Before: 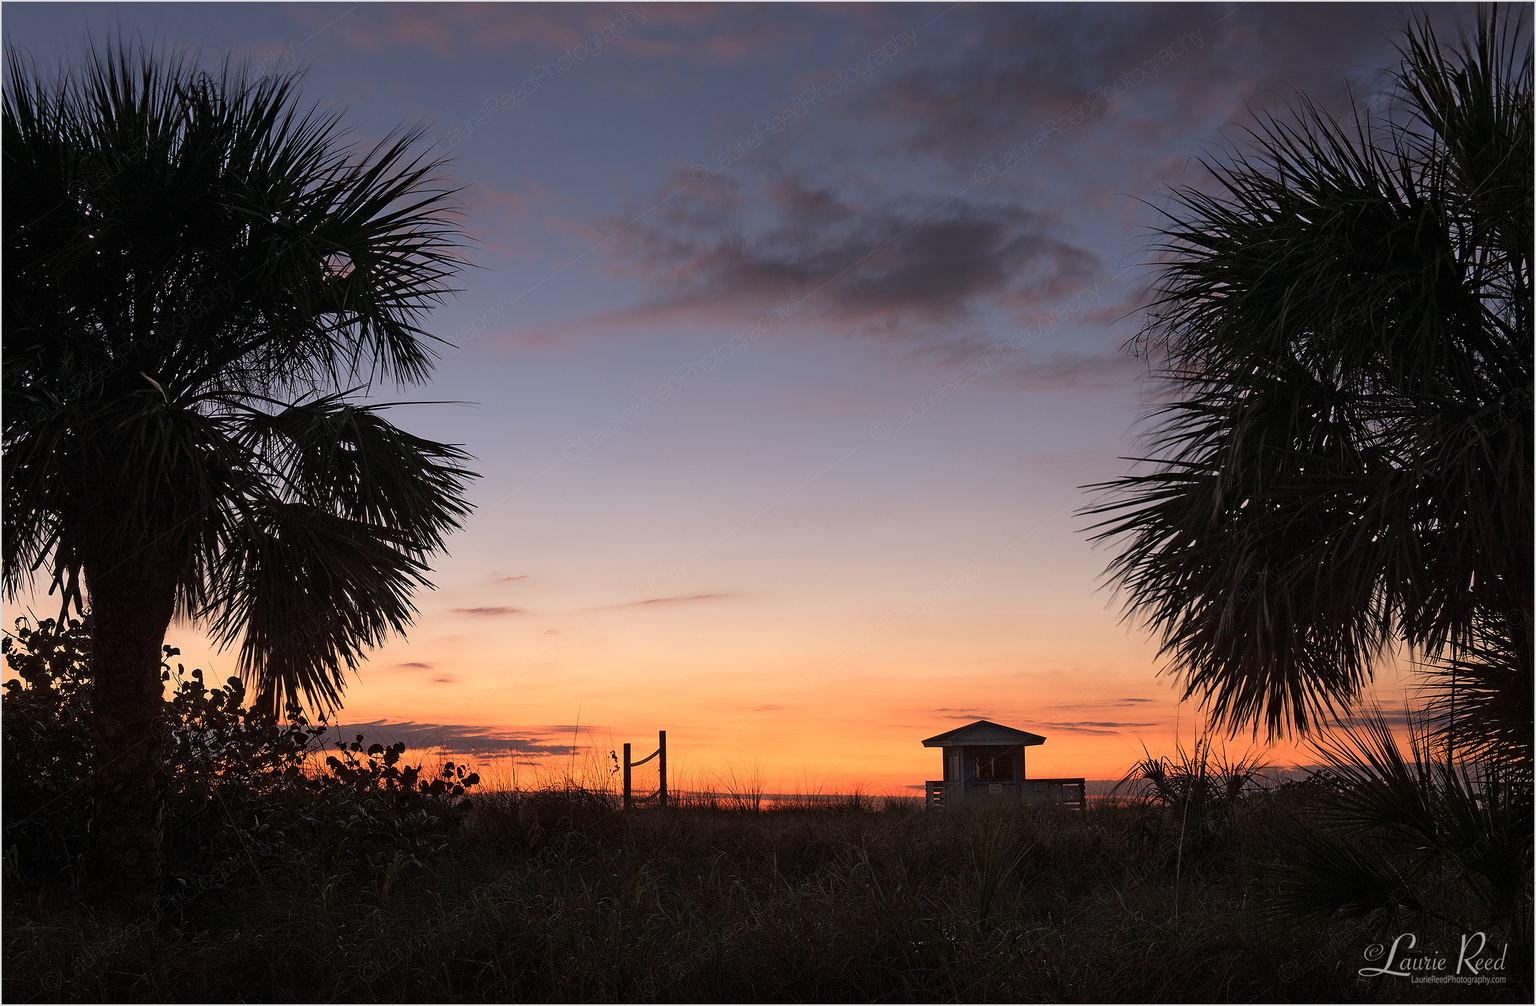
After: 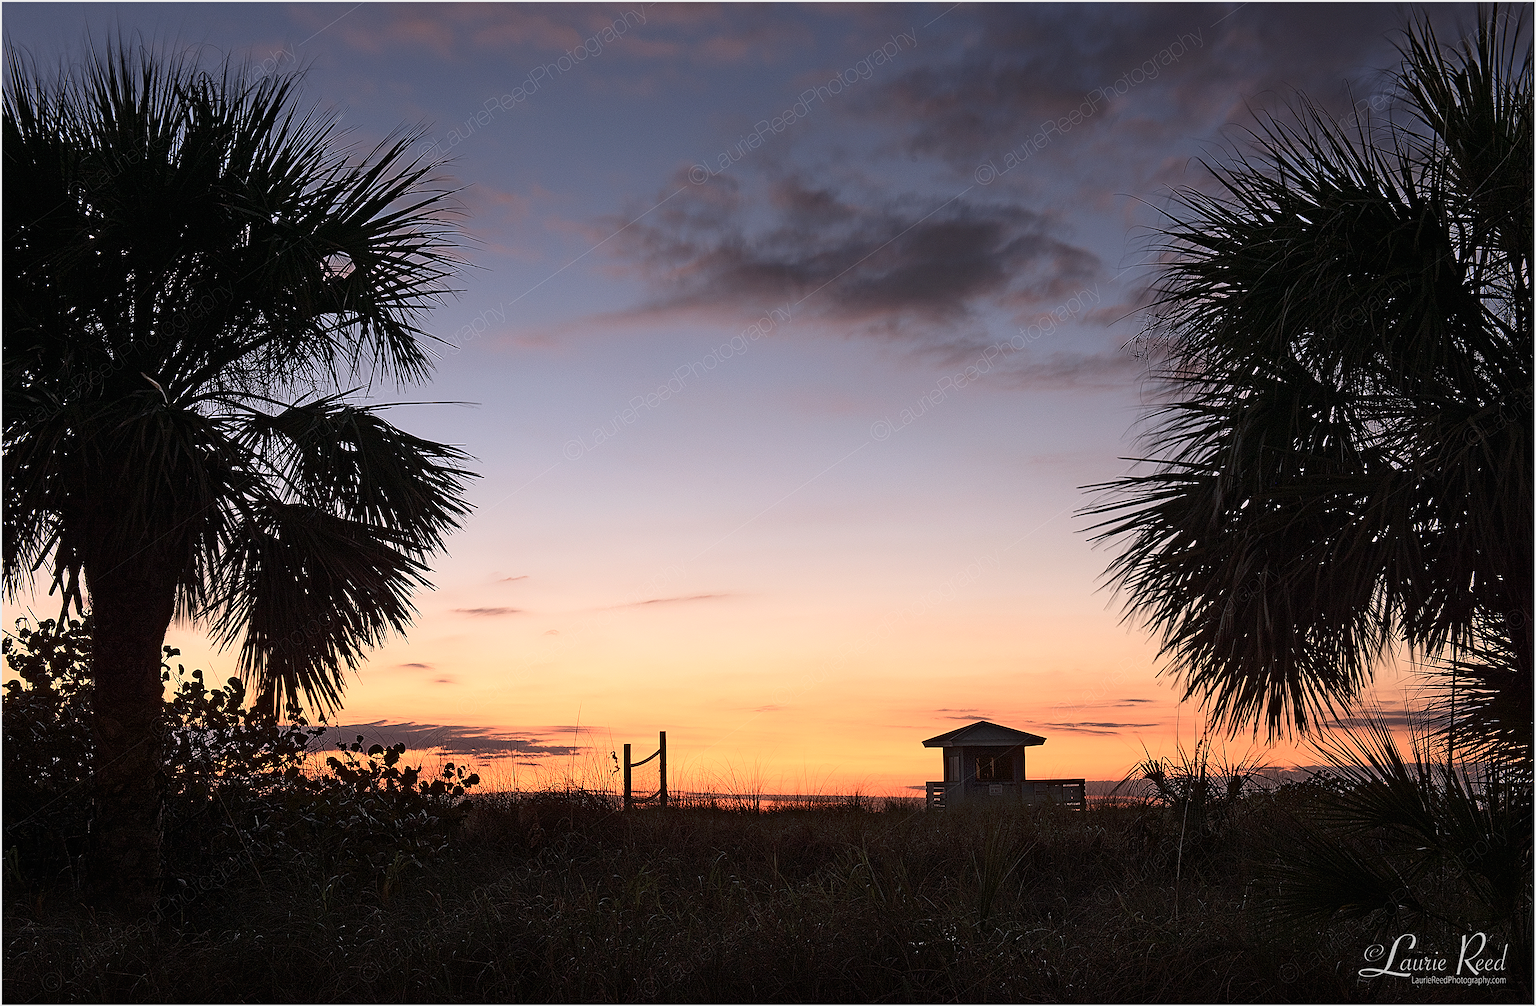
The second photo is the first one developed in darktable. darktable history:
contrast brightness saturation: contrast 0.24, brightness 0.09
sharpen: on, module defaults
